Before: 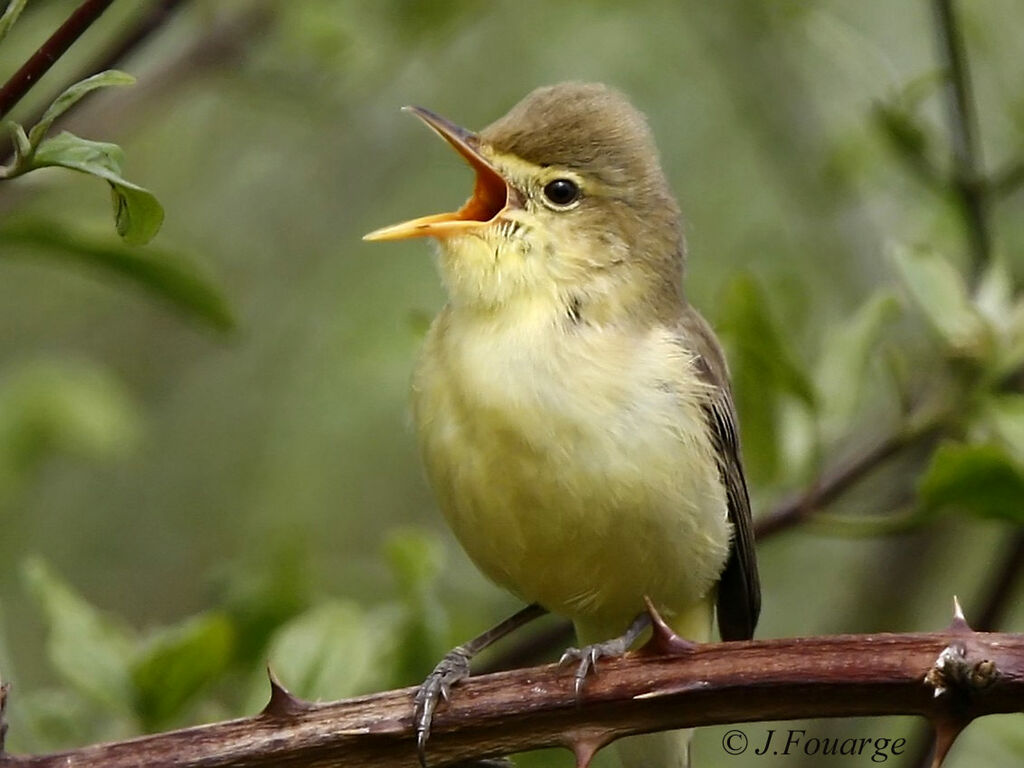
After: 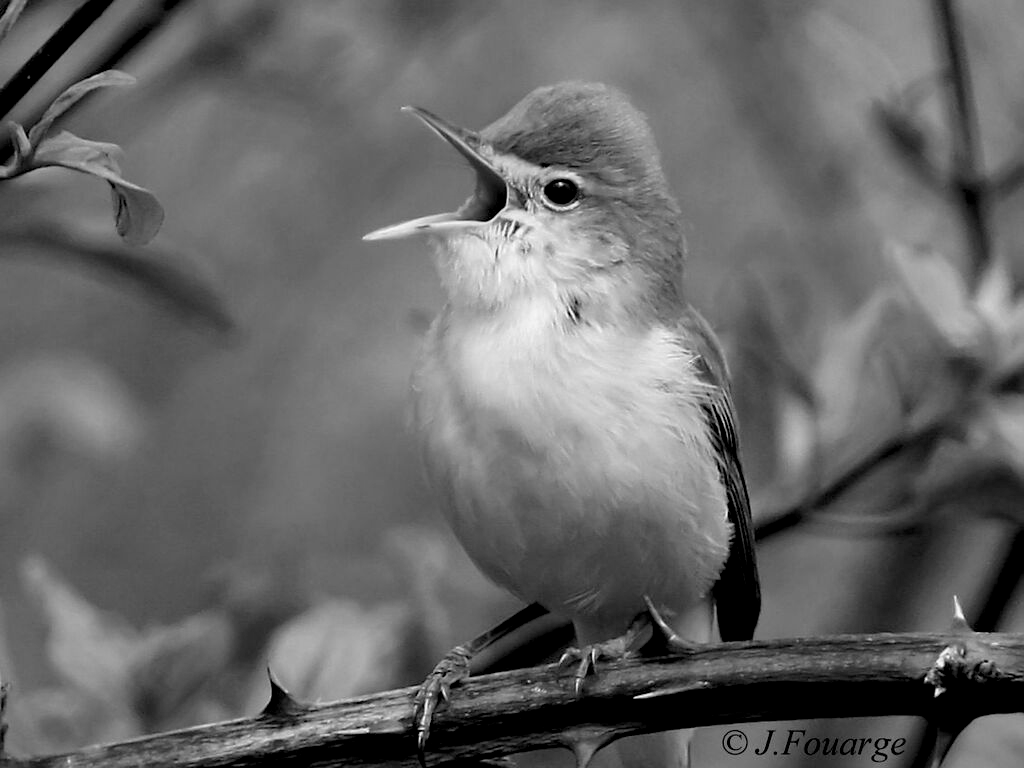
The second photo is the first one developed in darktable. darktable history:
monochrome: a -35.87, b 49.73, size 1.7
exposure: black level correction 0.016, exposure -0.009 EV, compensate highlight preservation false
shadows and highlights: radius 125.46, shadows 30.51, highlights -30.51, low approximation 0.01, soften with gaussian
